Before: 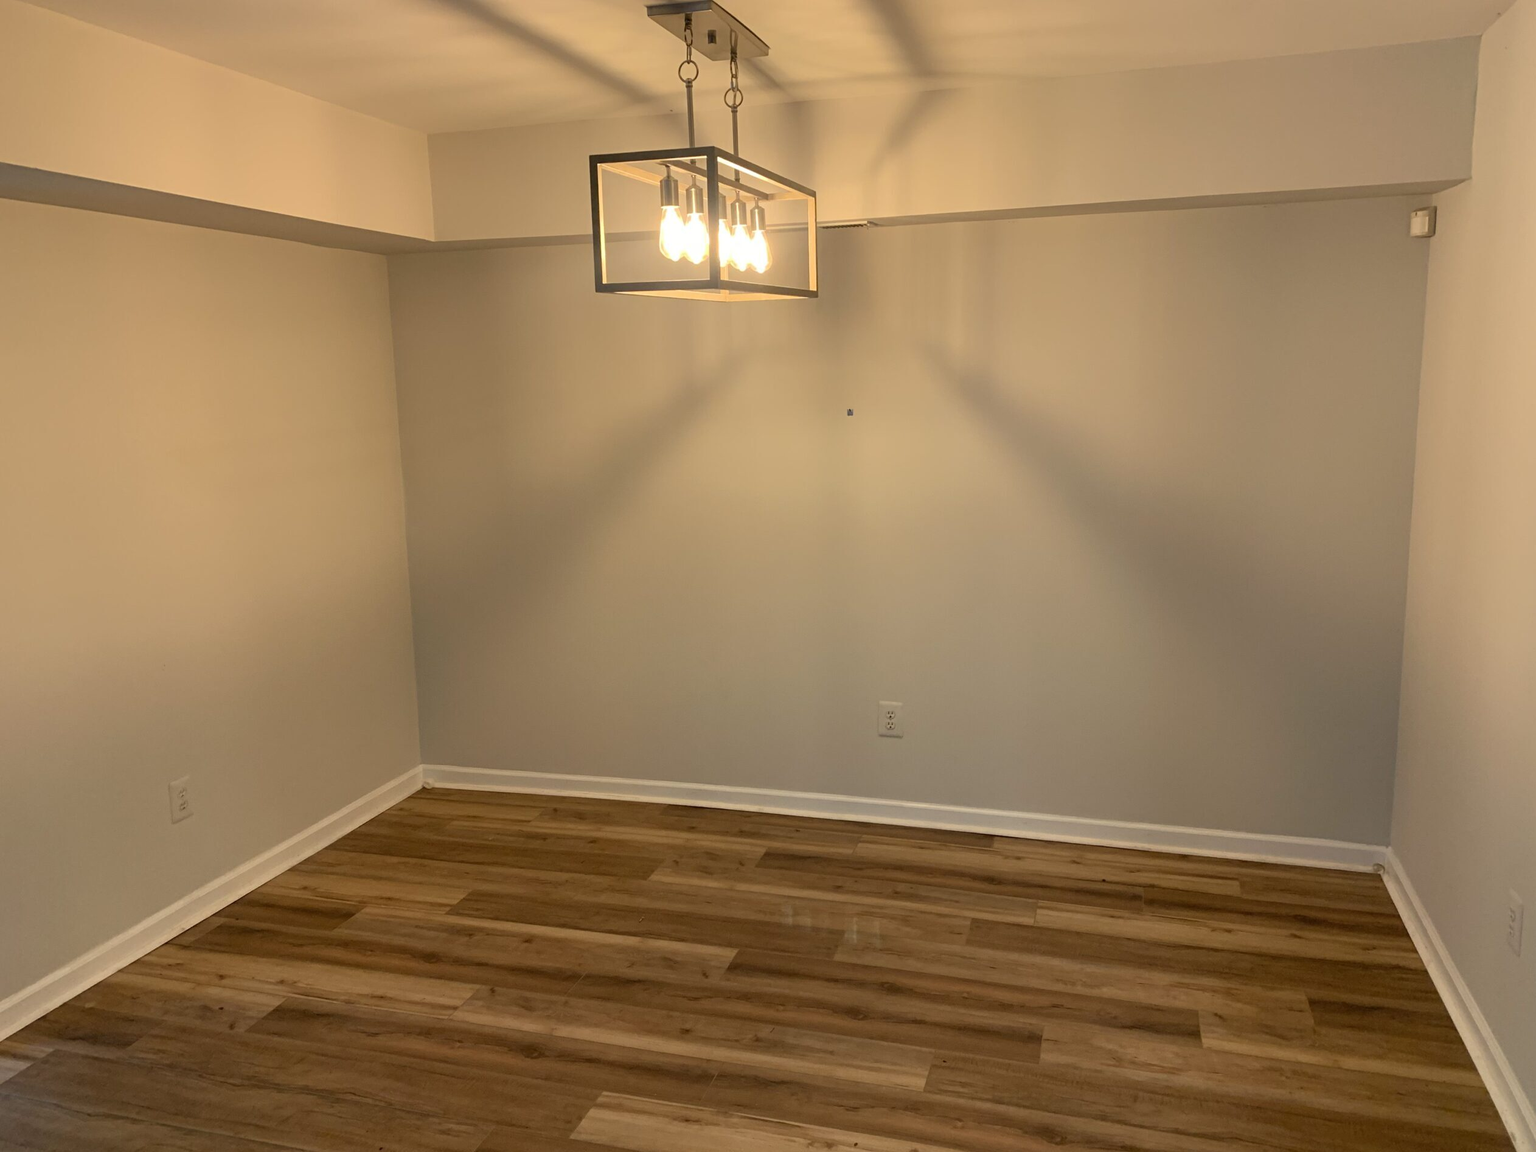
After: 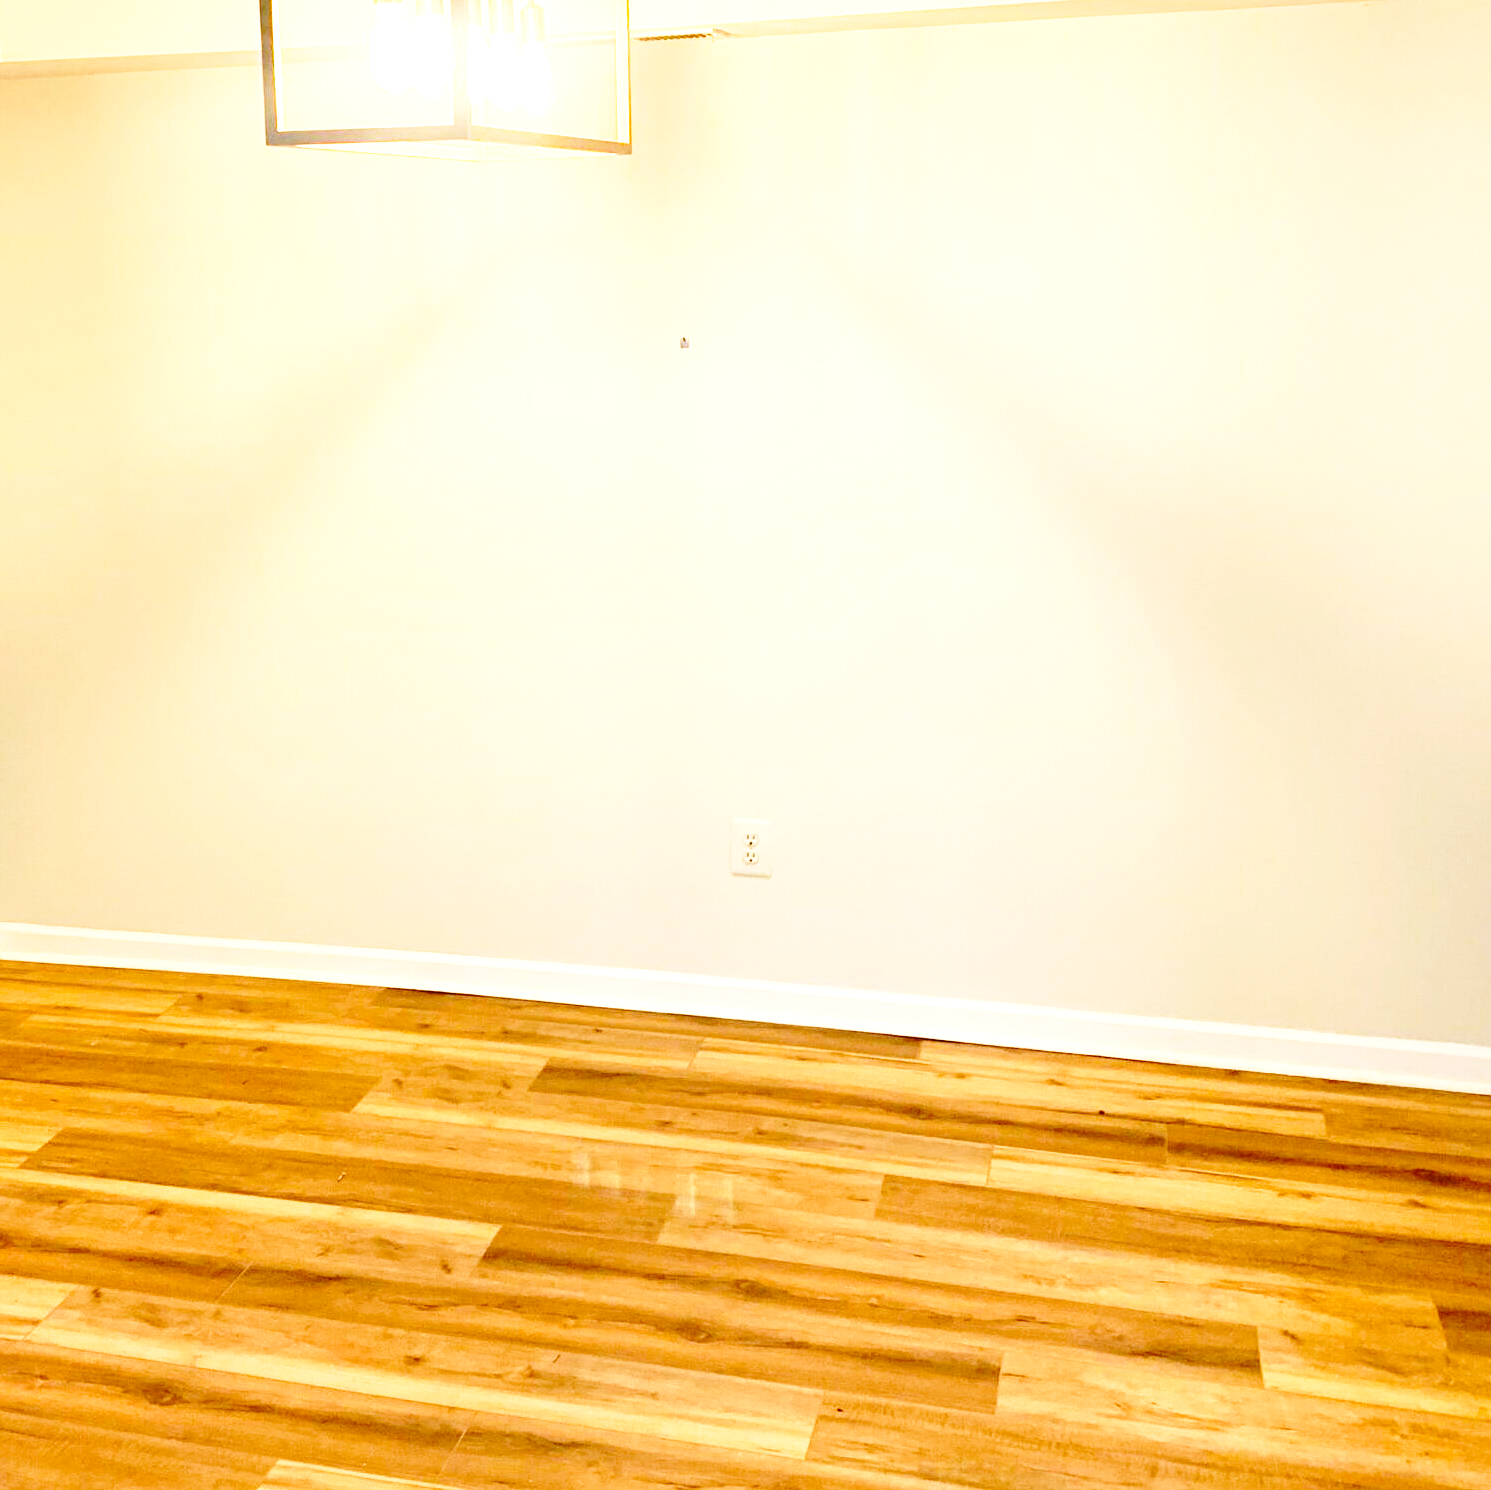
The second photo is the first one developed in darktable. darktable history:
base curve: curves: ch0 [(0, 0) (0.04, 0.03) (0.133, 0.232) (0.448, 0.748) (0.843, 0.968) (1, 1)], preserve colors none
rotate and perspective: crop left 0, crop top 0
exposure: black level correction 0, exposure 1.741 EV, compensate exposure bias true, compensate highlight preservation false
crop and rotate: left 28.256%, top 17.734%, right 12.656%, bottom 3.573%
